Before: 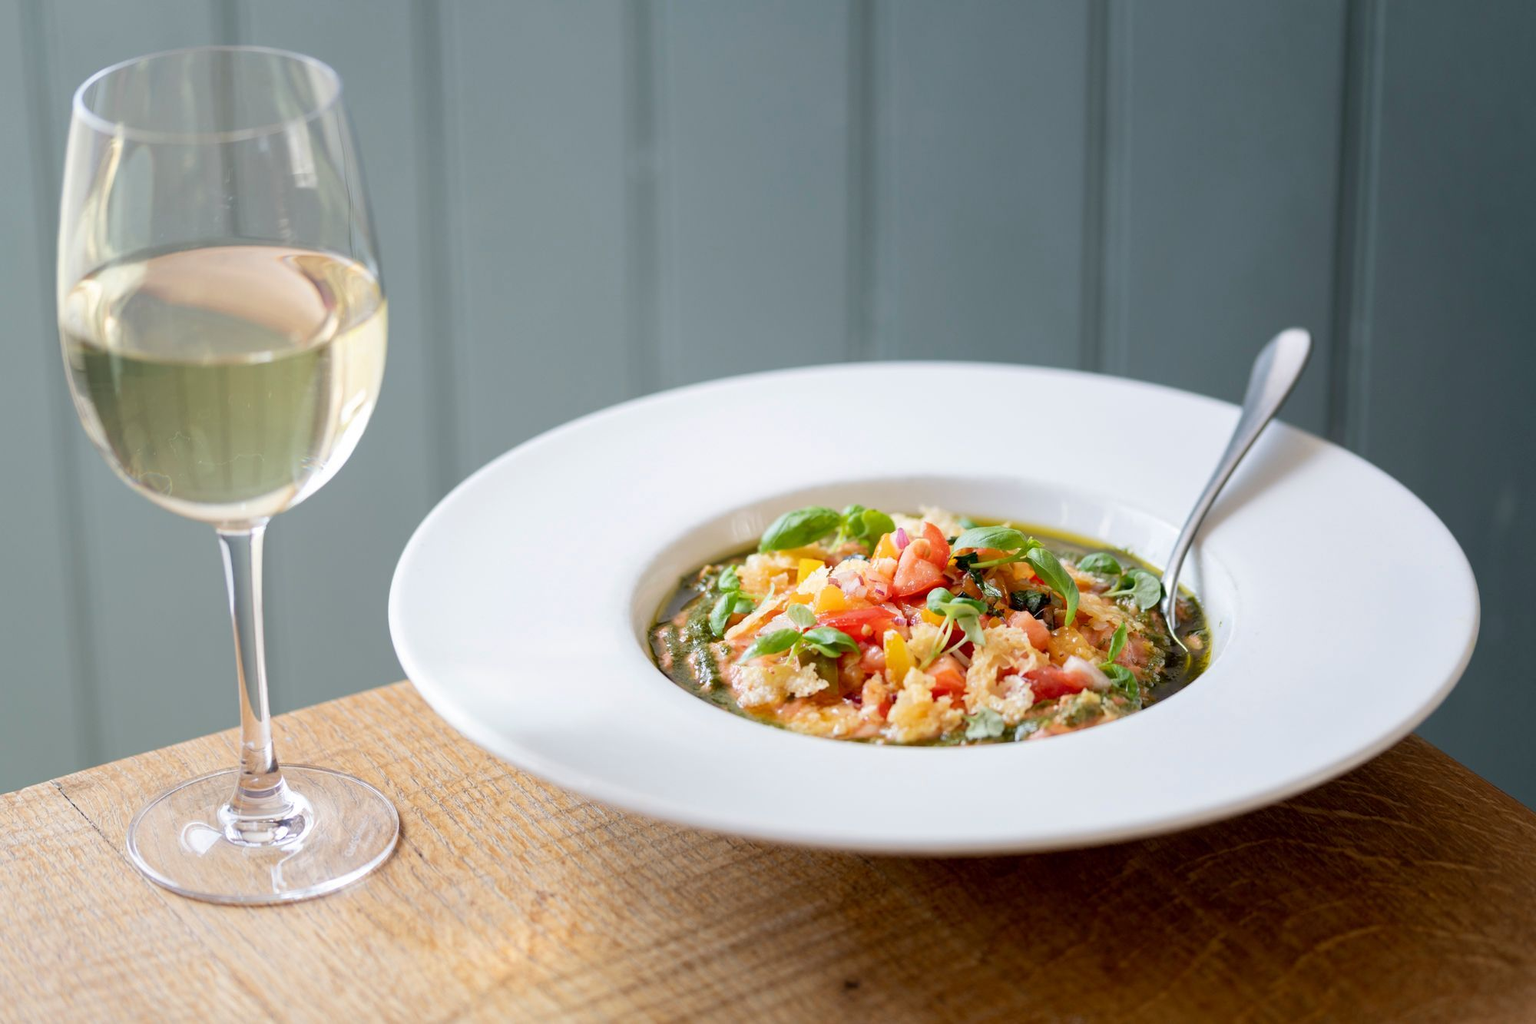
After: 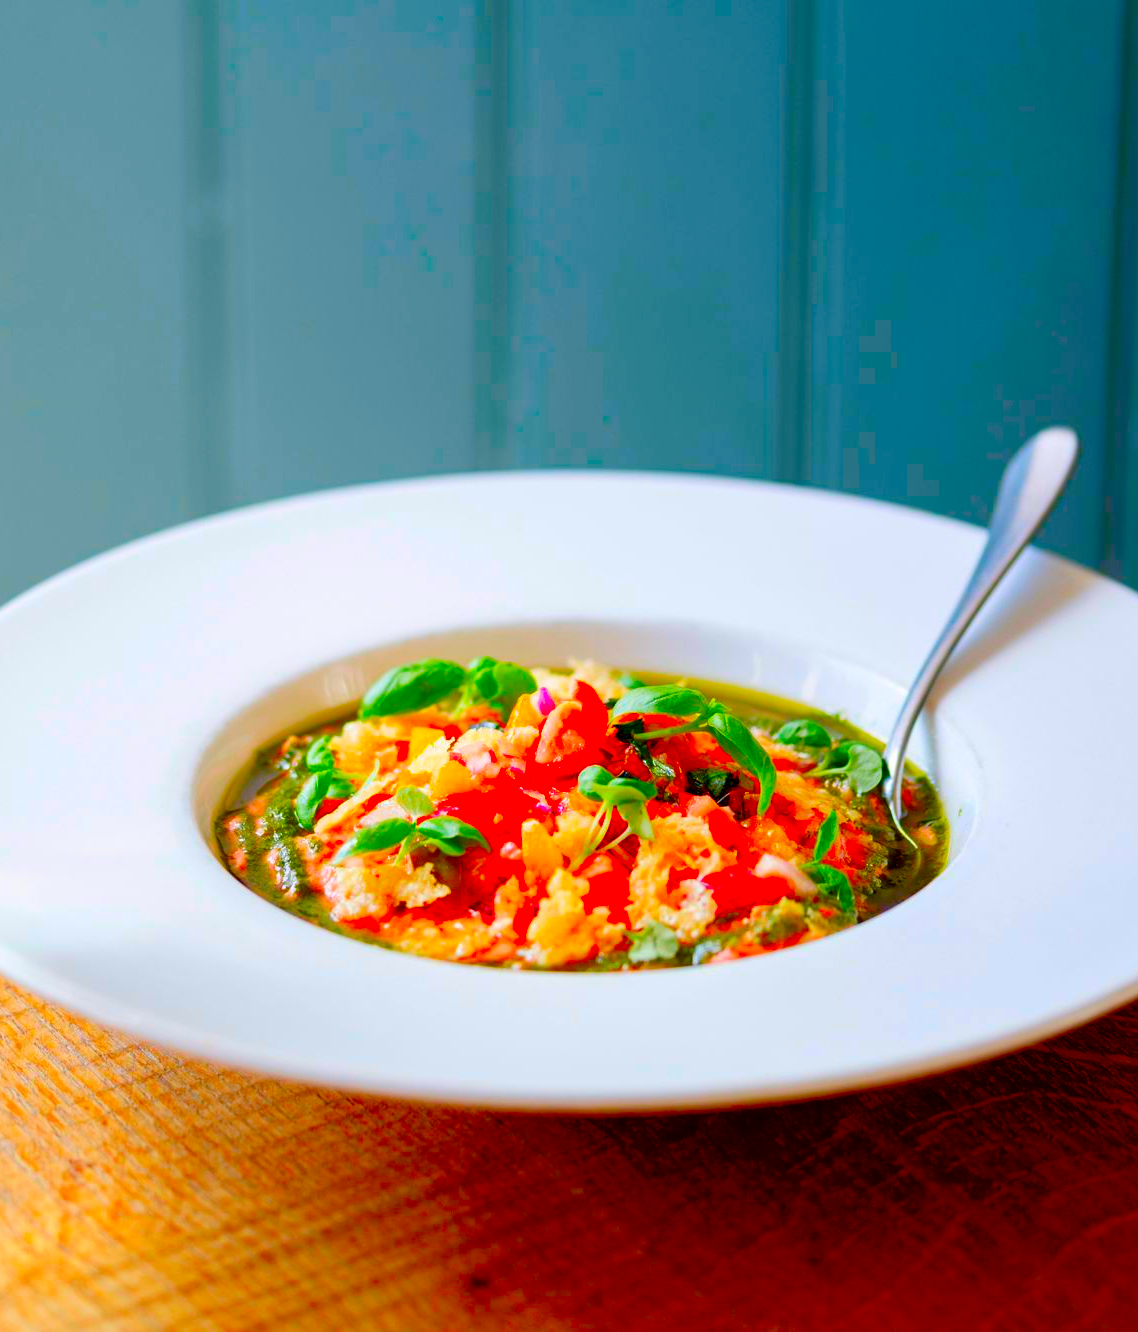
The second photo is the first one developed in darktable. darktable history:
exposure: black level correction 0.001, compensate exposure bias true, compensate highlight preservation false
crop: left 31.46%, top 0.017%, right 11.632%
color balance rgb: perceptual saturation grading › global saturation 20%, perceptual saturation grading › highlights -50.42%, perceptual saturation grading › shadows 30.763%, global vibrance 20.203%
color correction: highlights b* 0.036, saturation 2.96
